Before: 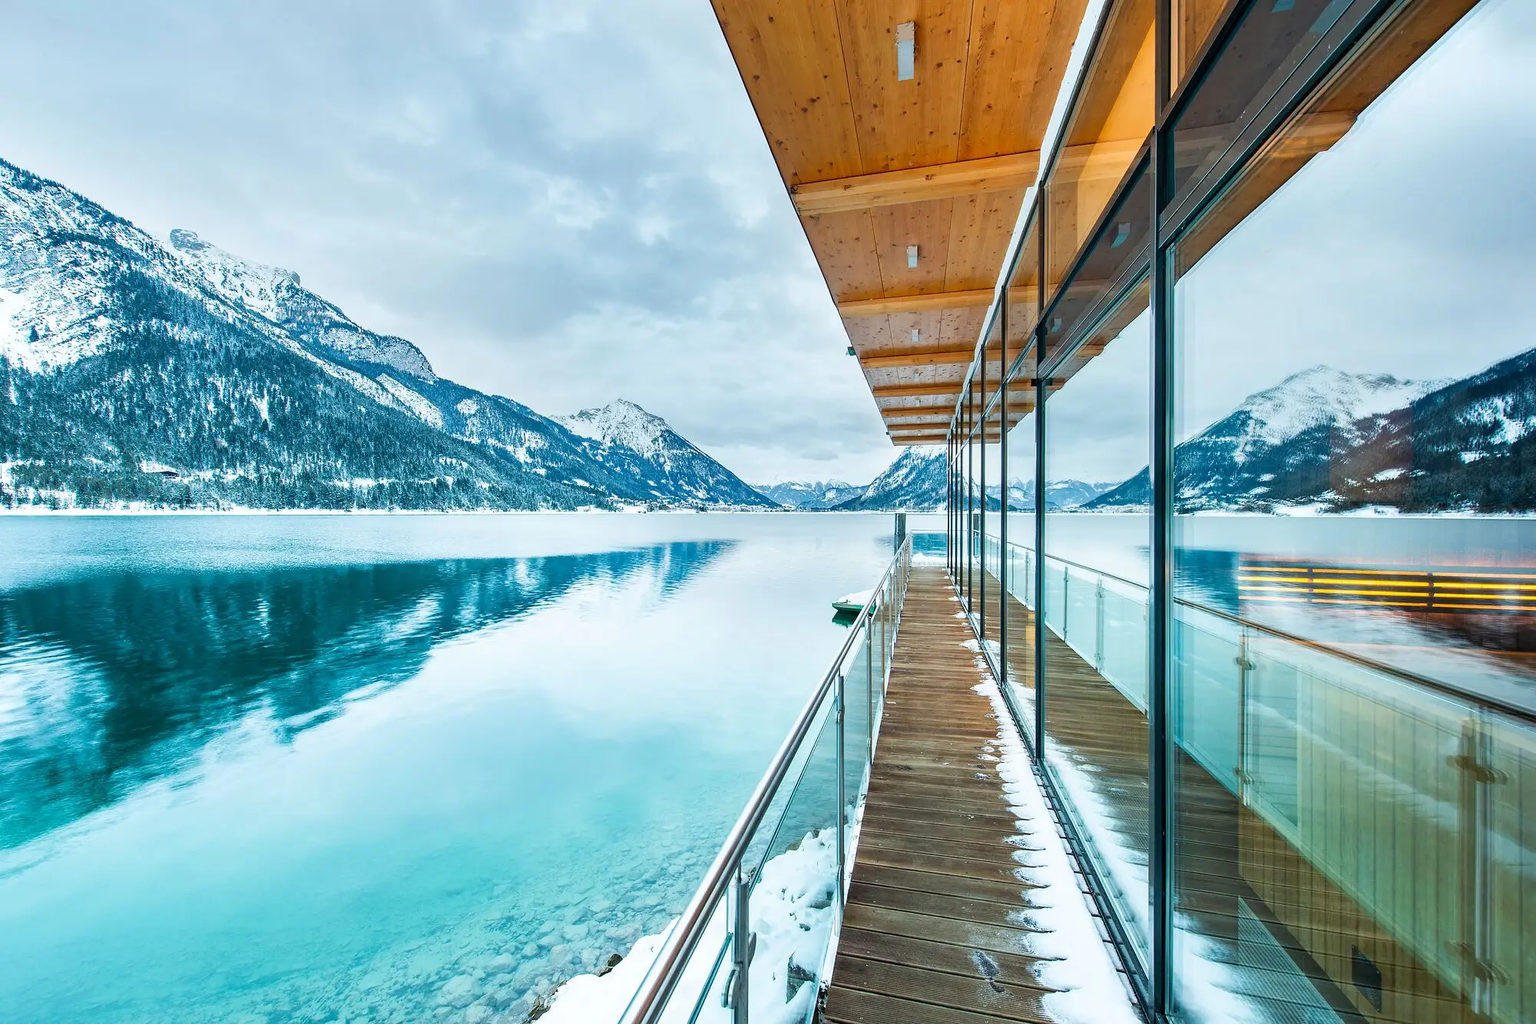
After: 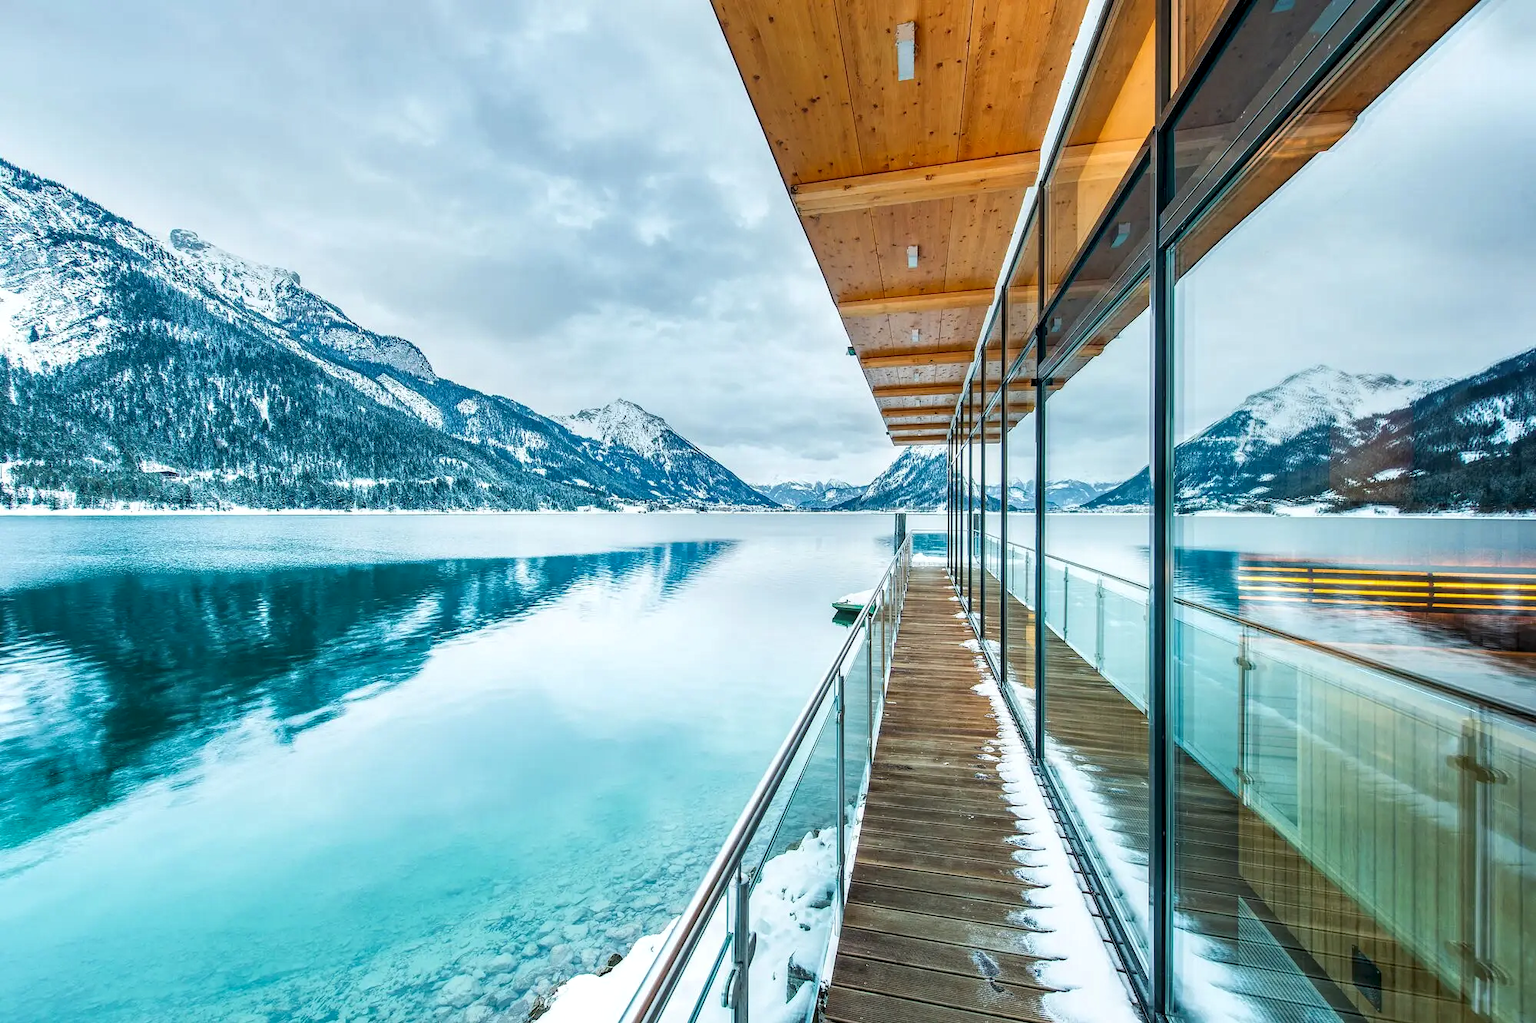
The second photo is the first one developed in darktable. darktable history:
local contrast: highlights 55%, shadows 51%, detail 130%, midtone range 0.45
